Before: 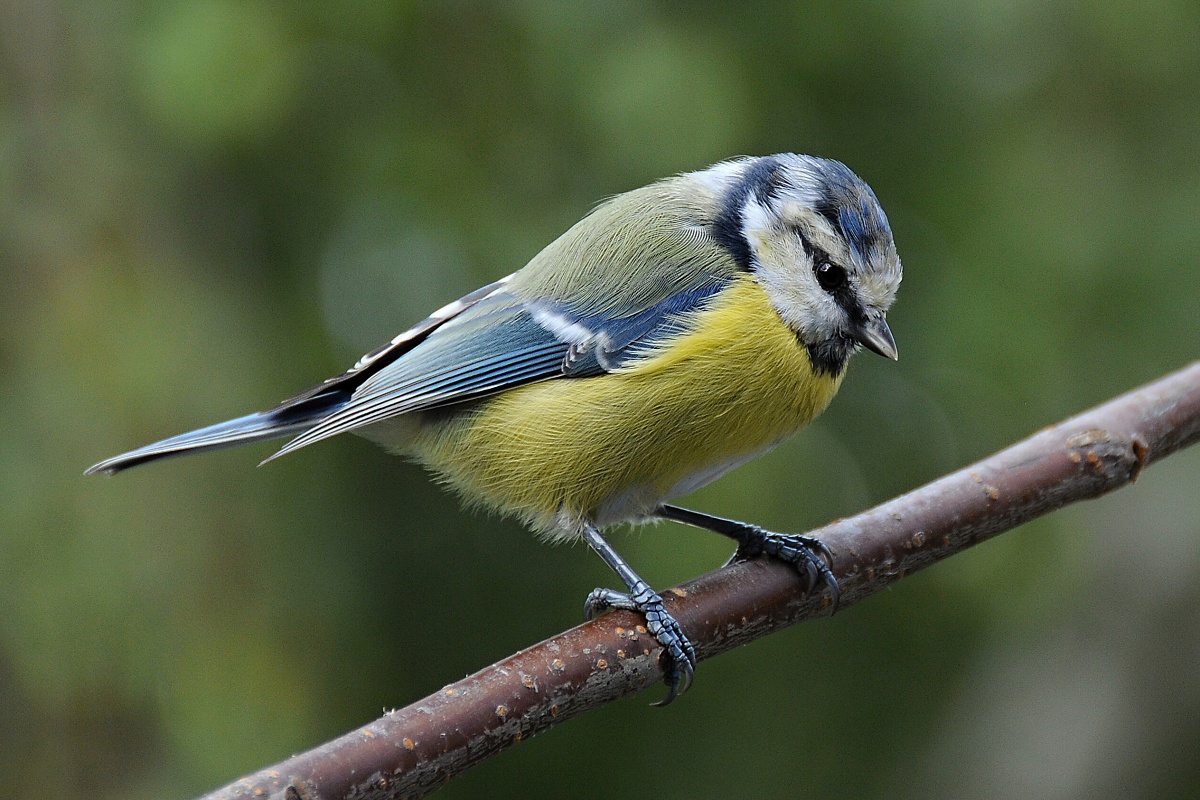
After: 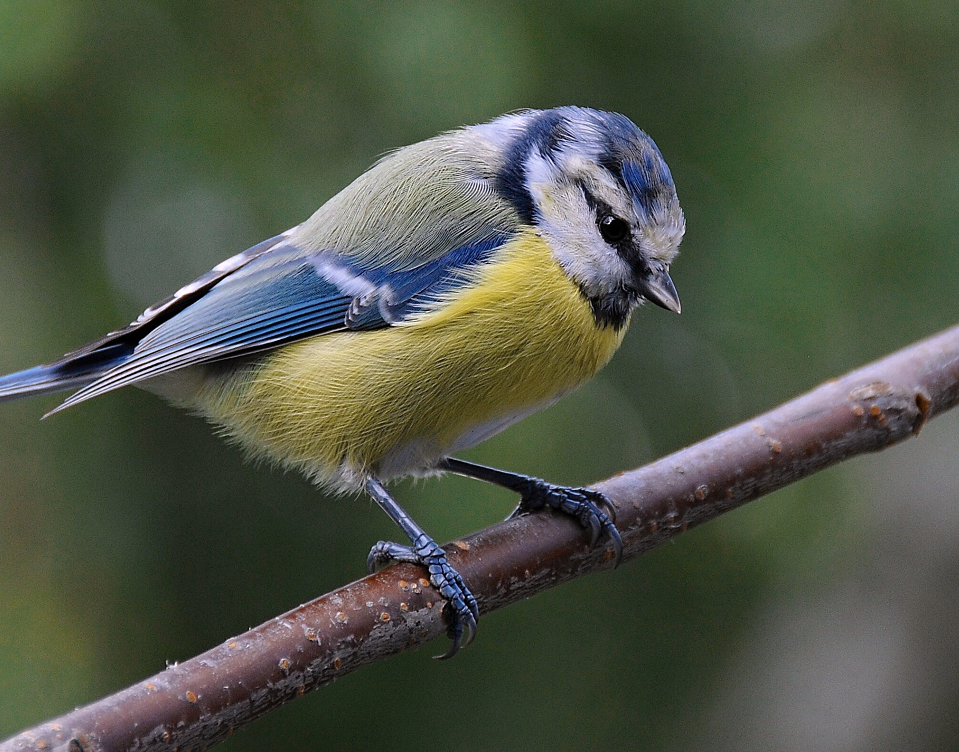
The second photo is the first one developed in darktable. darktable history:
crop and rotate: left 18.164%, top 5.95%, right 1.848%
color zones: curves: ch0 [(0, 0.5) (0.125, 0.4) (0.25, 0.5) (0.375, 0.4) (0.5, 0.4) (0.625, 0.35) (0.75, 0.35) (0.875, 0.5)]; ch1 [(0, 0.35) (0.125, 0.45) (0.25, 0.35) (0.375, 0.35) (0.5, 0.35) (0.625, 0.35) (0.75, 0.45) (0.875, 0.35)]; ch2 [(0, 0.6) (0.125, 0.5) (0.25, 0.5) (0.375, 0.6) (0.5, 0.6) (0.625, 0.5) (0.75, 0.5) (0.875, 0.5)]
color calibration: output R [1.063, -0.012, -0.003, 0], output B [-0.079, 0.047, 1, 0], x 0.372, y 0.386, temperature 4284.65 K
color balance rgb: power › hue 329.94°, linear chroma grading › global chroma 15.572%, perceptual saturation grading › global saturation 9.723%
